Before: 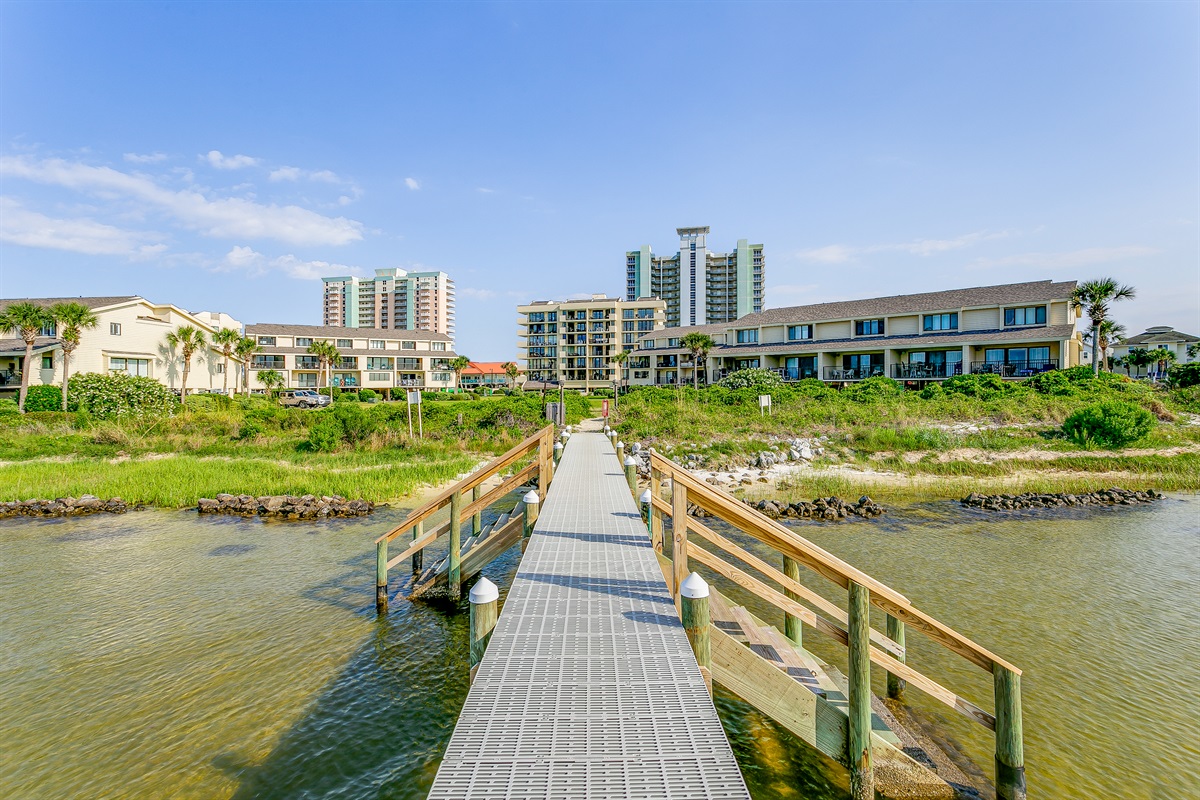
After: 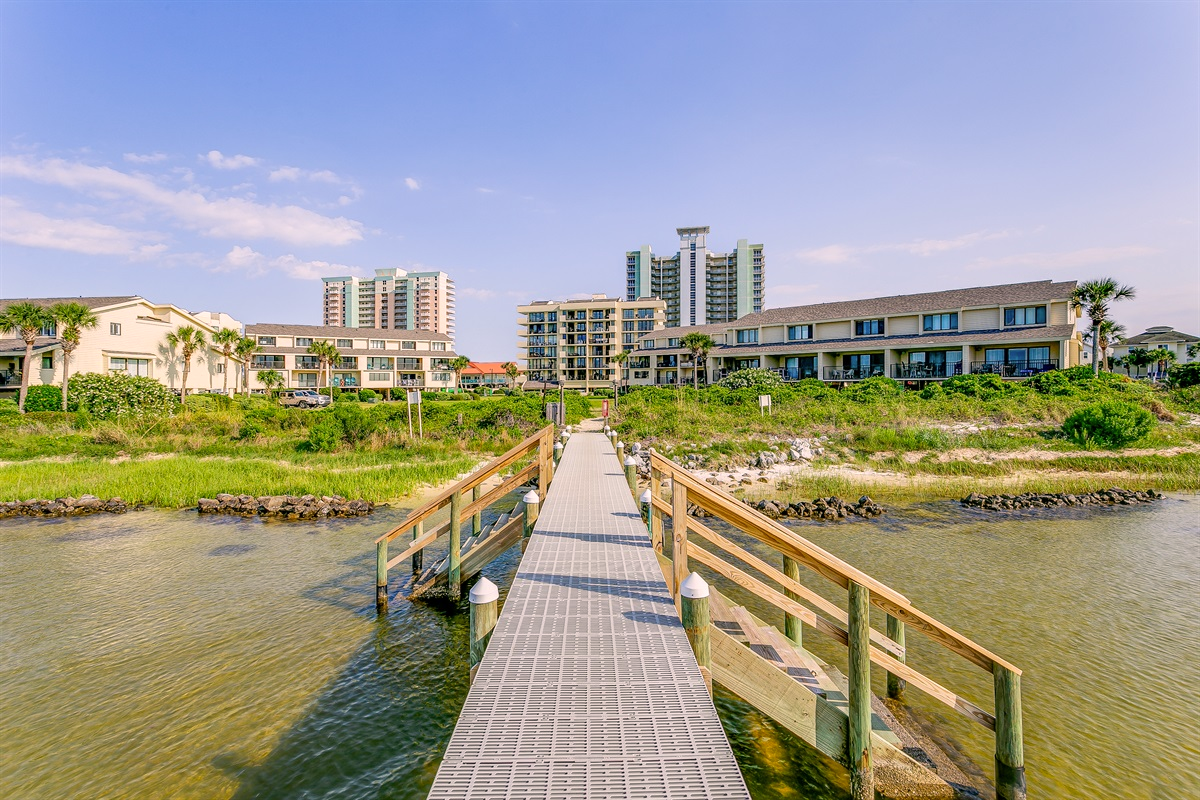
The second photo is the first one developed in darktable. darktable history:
color correction: highlights a* 7.68, highlights b* 3.78
